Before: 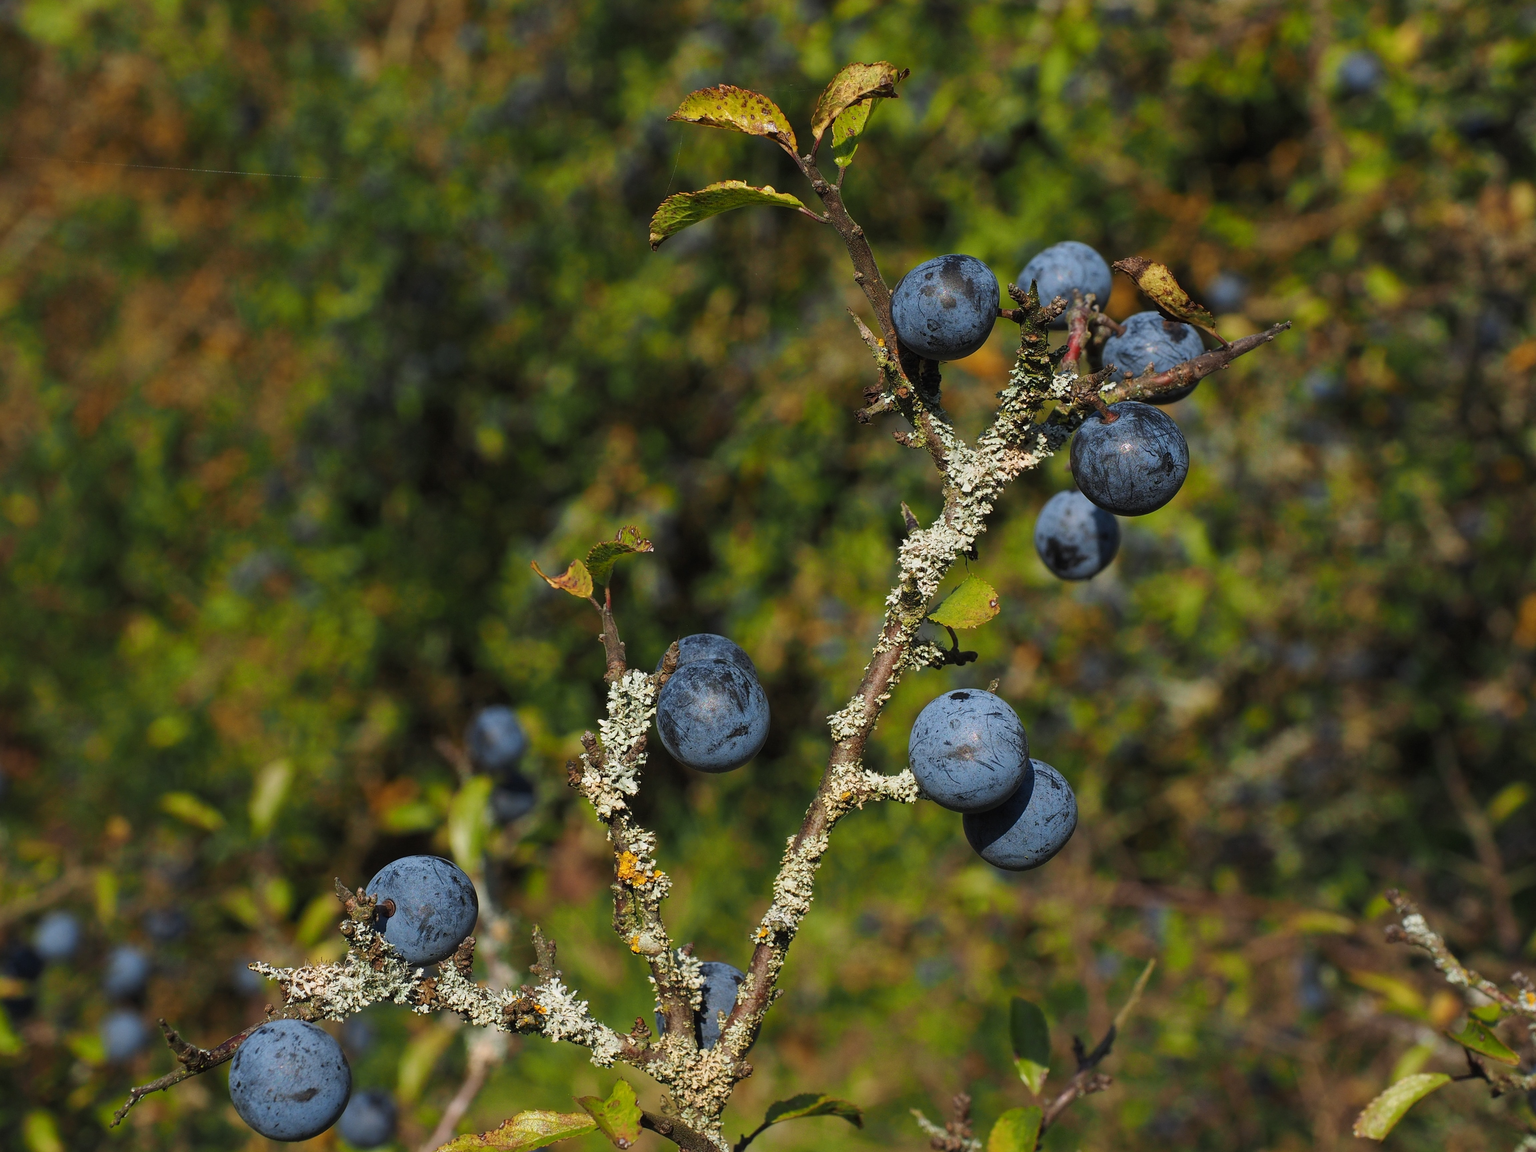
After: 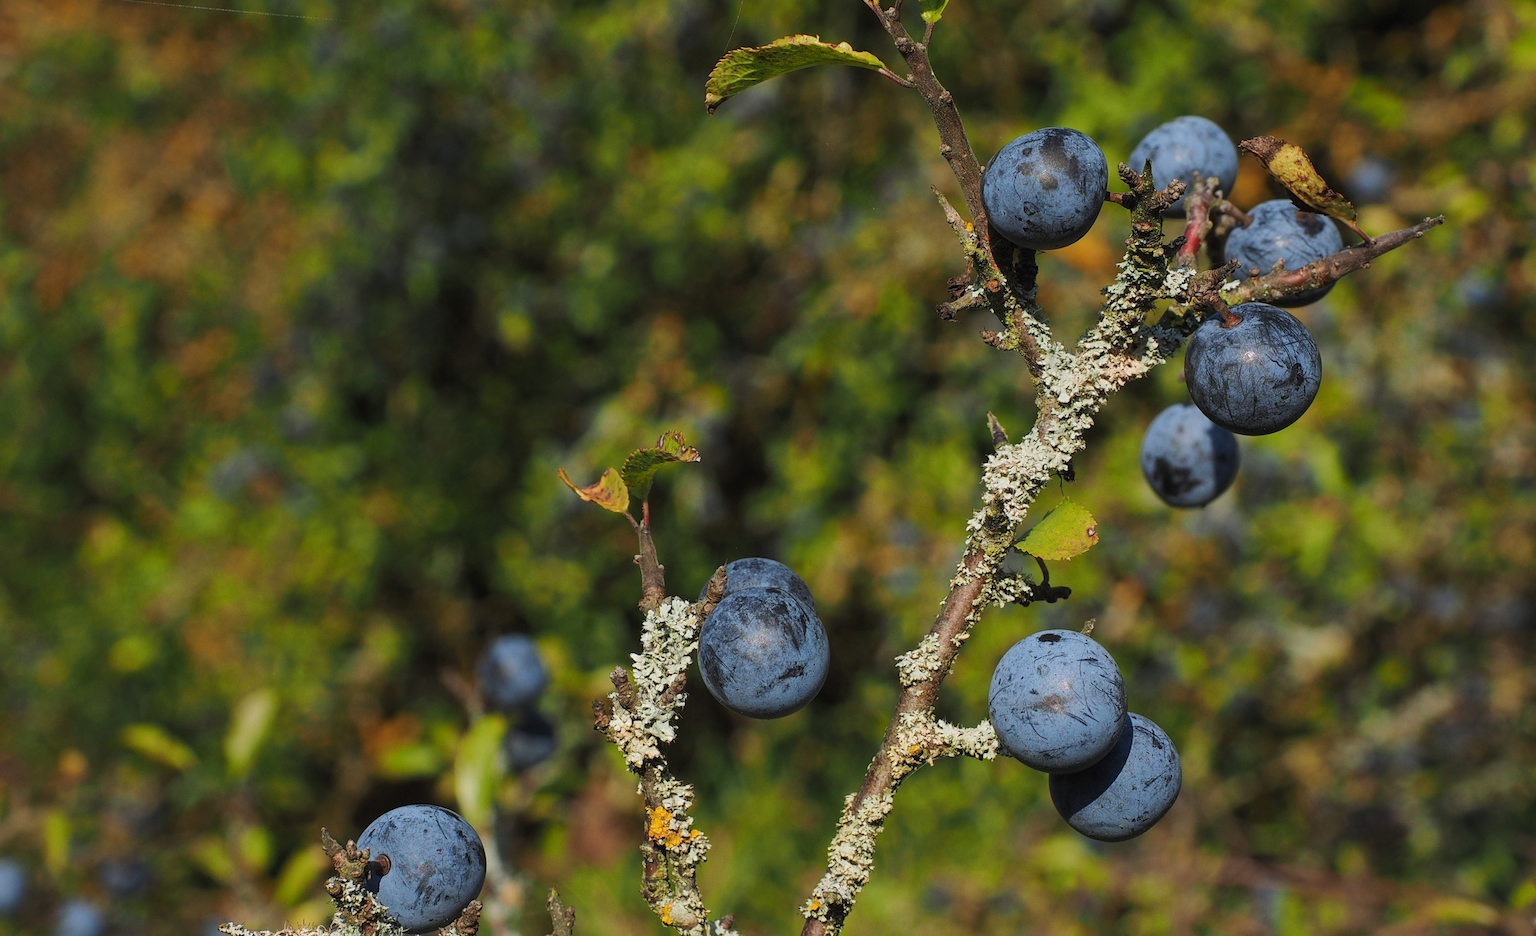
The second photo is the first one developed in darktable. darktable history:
rotate and perspective: rotation 1.57°, crop left 0.018, crop right 0.982, crop top 0.039, crop bottom 0.961
crop and rotate: left 2.425%, top 11.305%, right 9.6%, bottom 15.08%
base curve: curves: ch0 [(0, 0) (0.235, 0.266) (0.503, 0.496) (0.786, 0.72) (1, 1)]
